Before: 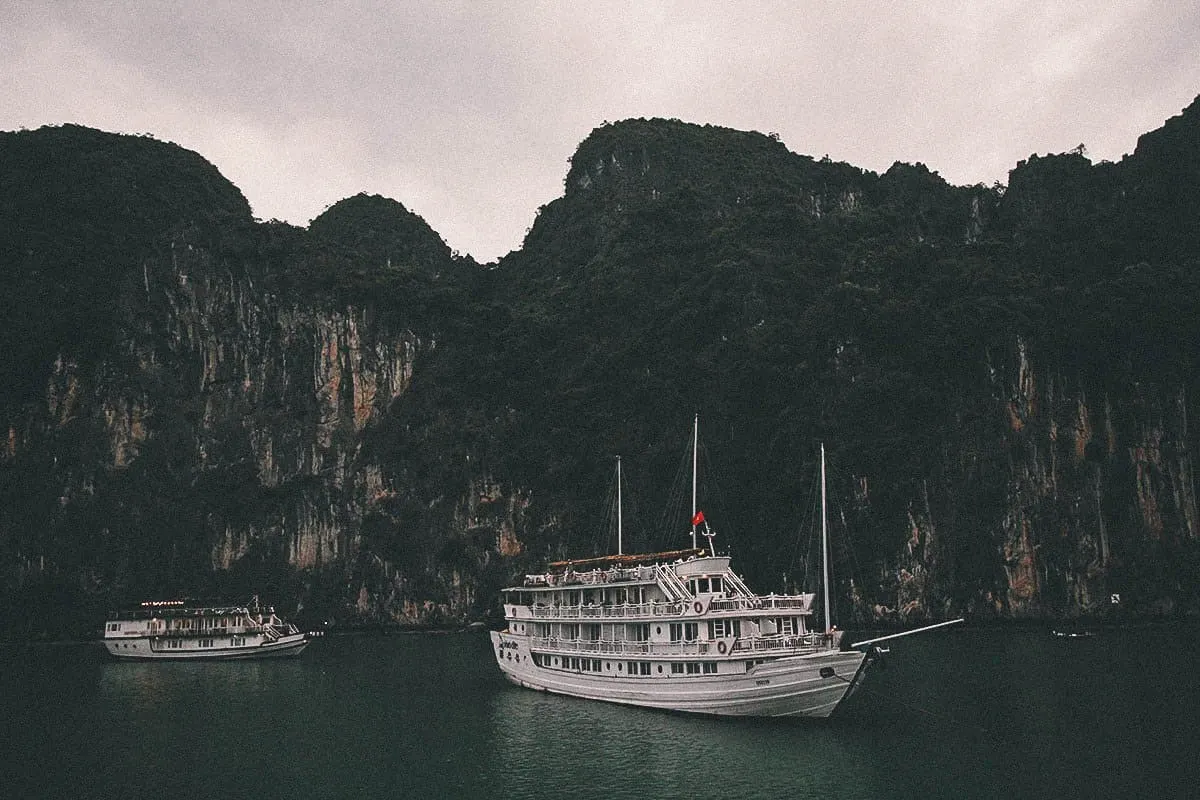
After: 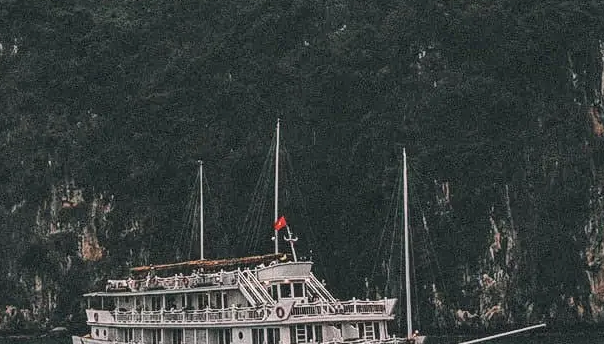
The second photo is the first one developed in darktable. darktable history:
crop: left 34.903%, top 36.884%, right 14.761%, bottom 20.044%
contrast brightness saturation: contrast 0.015, saturation -0.049
local contrast: highlights 24%, detail 130%
shadows and highlights: shadows 37.15, highlights -26.87, soften with gaussian
